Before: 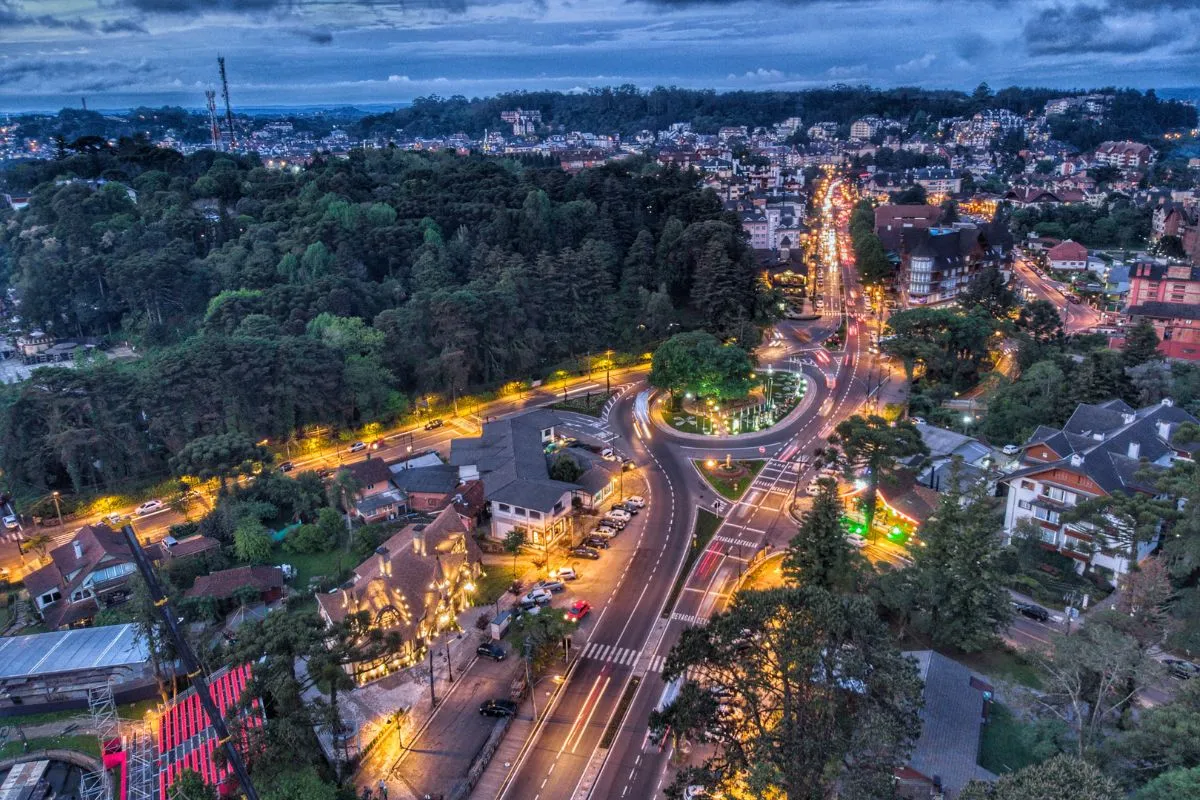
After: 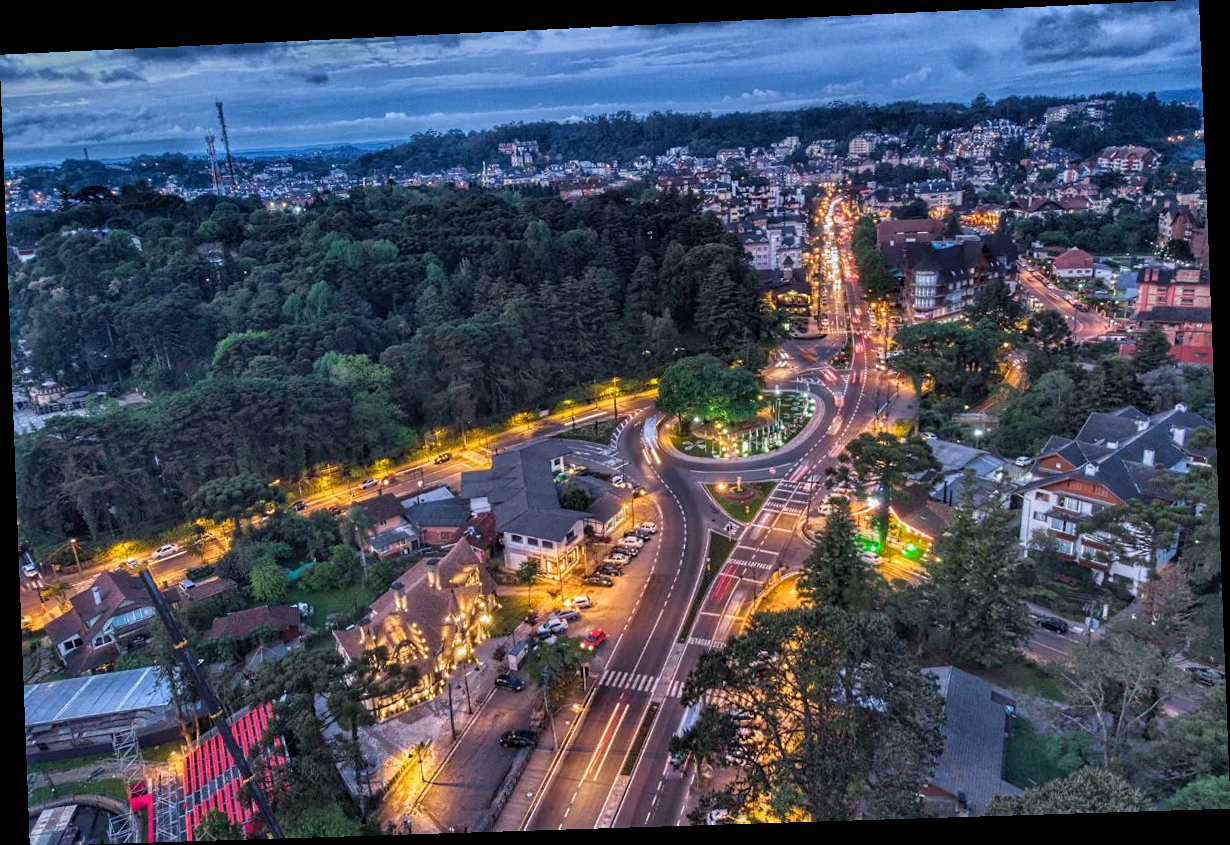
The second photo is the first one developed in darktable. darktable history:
sharpen: amount 0.2
rotate and perspective: rotation -2.22°, lens shift (horizontal) -0.022, automatic cropping off
